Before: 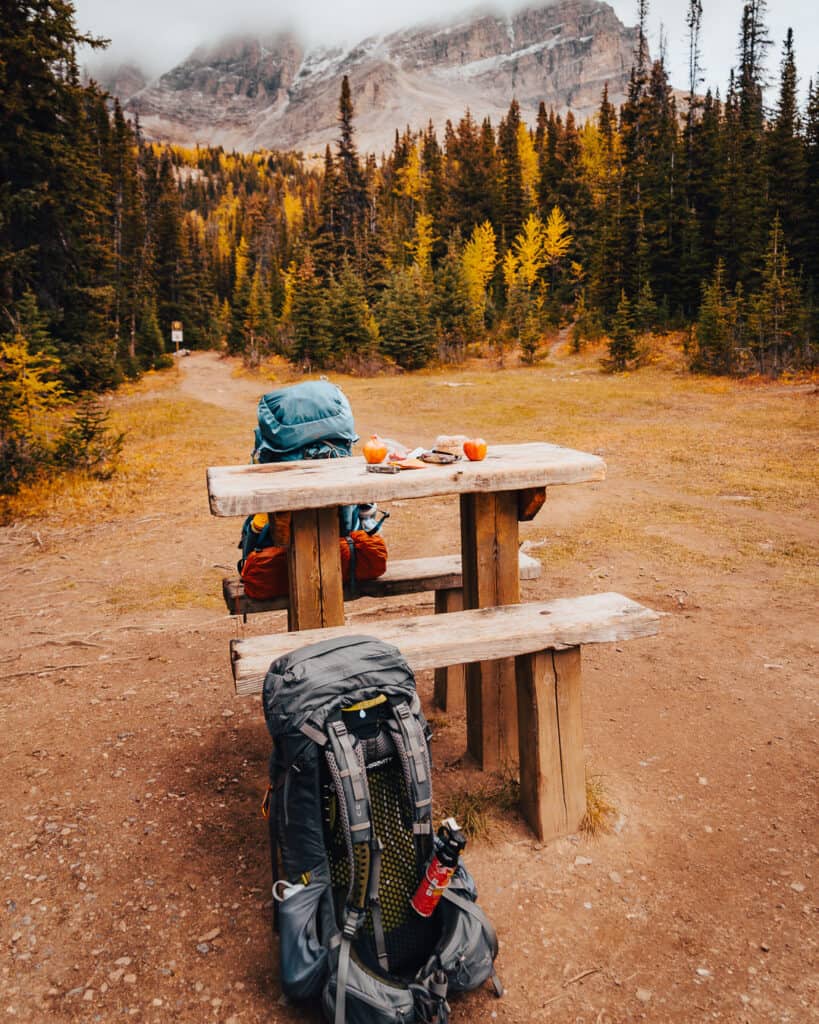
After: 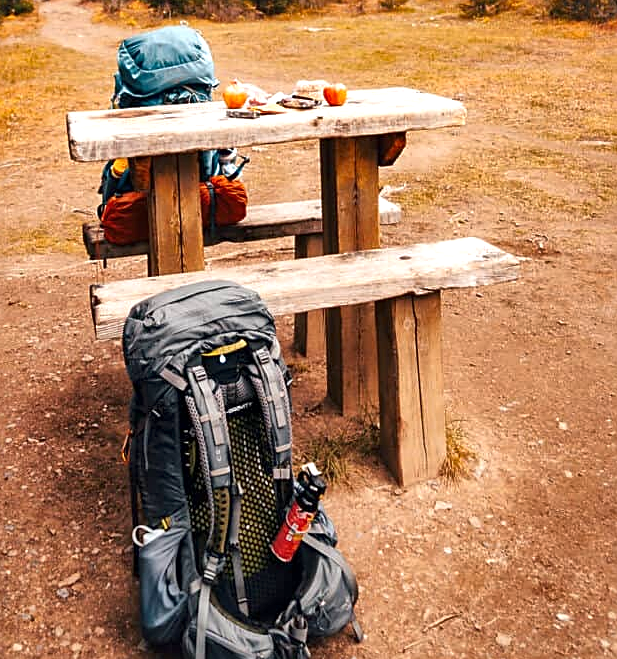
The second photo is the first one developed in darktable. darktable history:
exposure: exposure 0.448 EV, compensate exposure bias true, compensate highlight preservation false
crop and rotate: left 17.191%, top 34.692%, right 7.418%, bottom 0.894%
sharpen: on, module defaults
local contrast: mode bilateral grid, contrast 21, coarseness 50, detail 148%, midtone range 0.2
shadows and highlights: soften with gaussian
